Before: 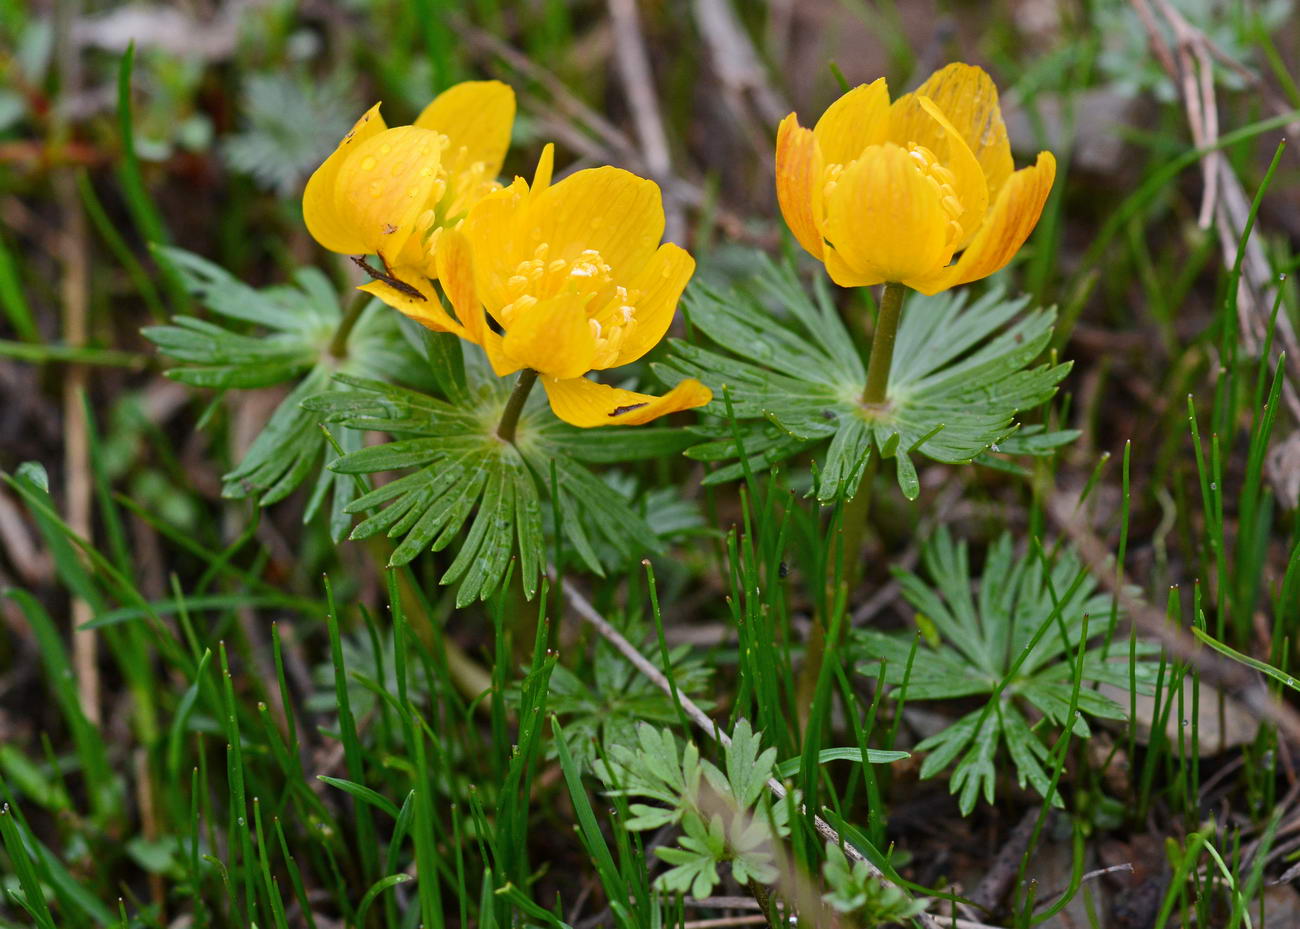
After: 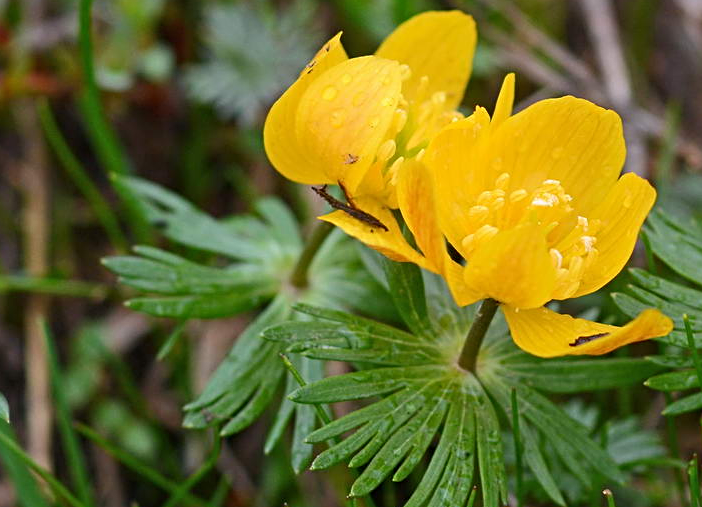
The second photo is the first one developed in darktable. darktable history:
sharpen: radius 2.523, amount 0.323
crop and rotate: left 3.031%, top 7.663%, right 42.932%, bottom 37.729%
